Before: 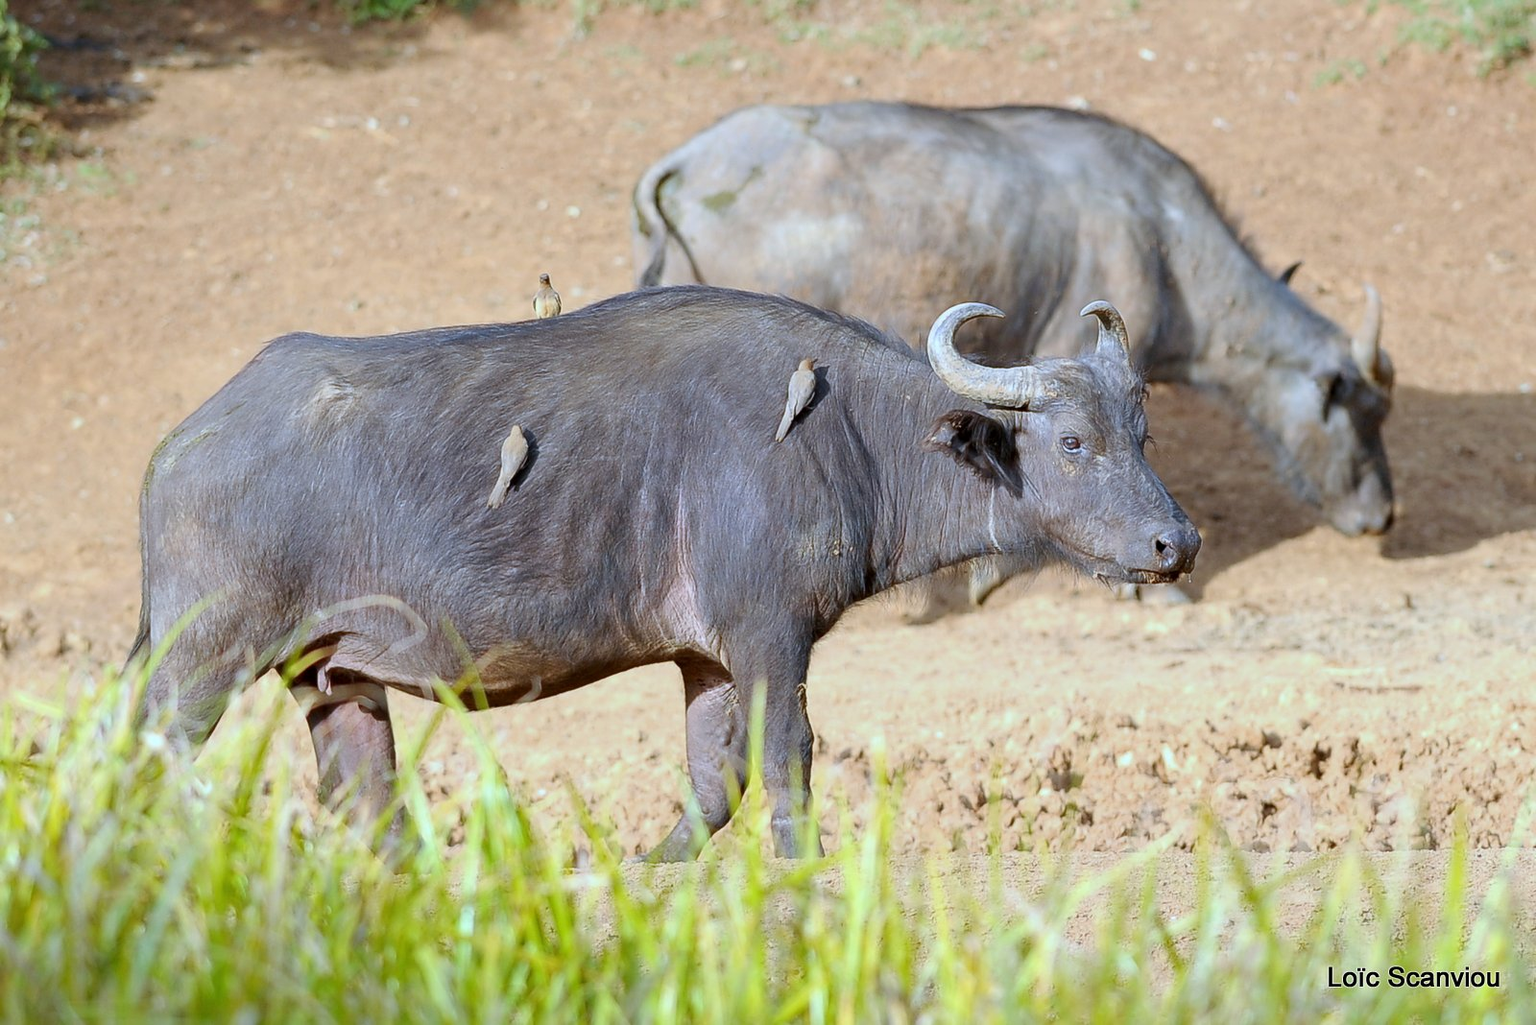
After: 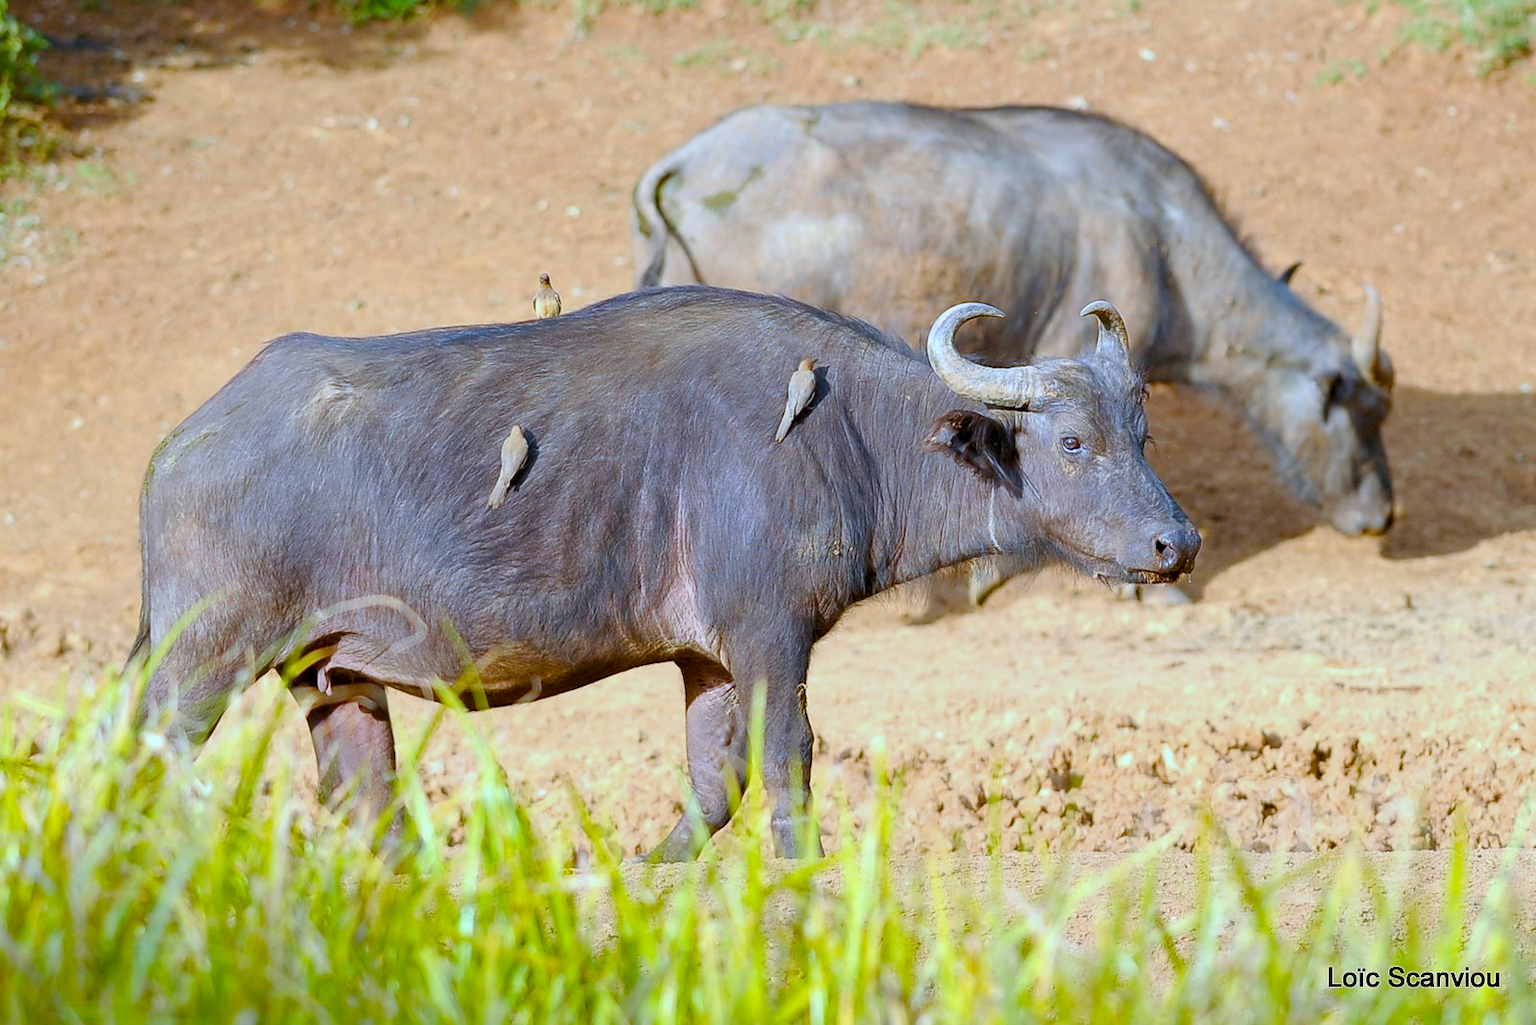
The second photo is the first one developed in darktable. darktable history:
color balance rgb: shadows lift › chroma 0.725%, shadows lift › hue 112.72°, linear chroma grading › shadows 9.488%, linear chroma grading › highlights 9.886%, linear chroma grading › global chroma 14.905%, linear chroma grading › mid-tones 14.835%, perceptual saturation grading › global saturation 20%, perceptual saturation grading › highlights -25.537%, perceptual saturation grading › shadows 24.87%
